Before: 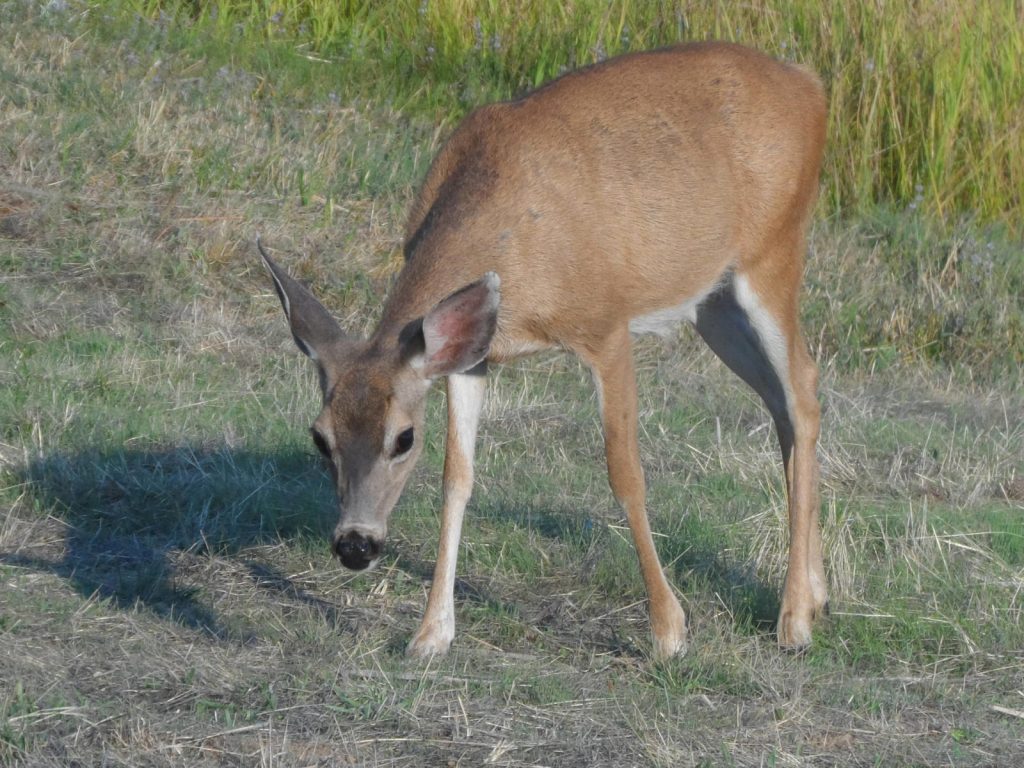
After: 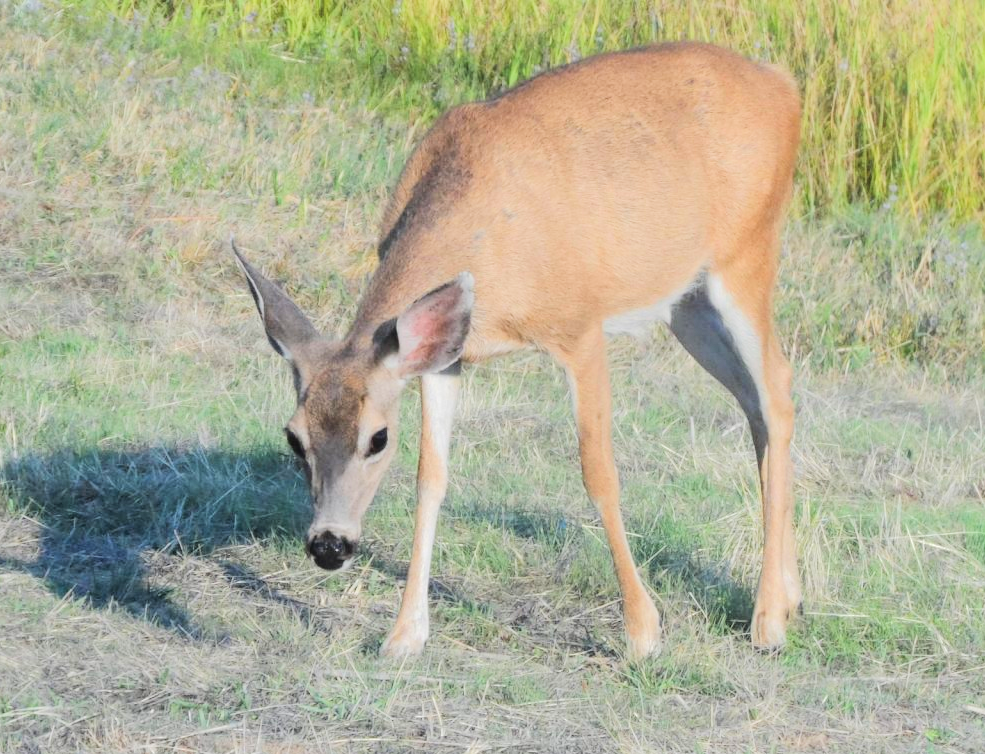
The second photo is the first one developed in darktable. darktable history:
tone equalizer: -7 EV 0.141 EV, -6 EV 0.585 EV, -5 EV 1.15 EV, -4 EV 1.34 EV, -3 EV 1.16 EV, -2 EV 0.6 EV, -1 EV 0.147 EV, edges refinement/feathering 500, mask exposure compensation -1.57 EV, preserve details no
crop and rotate: left 2.605%, right 1.157%, bottom 1.777%
